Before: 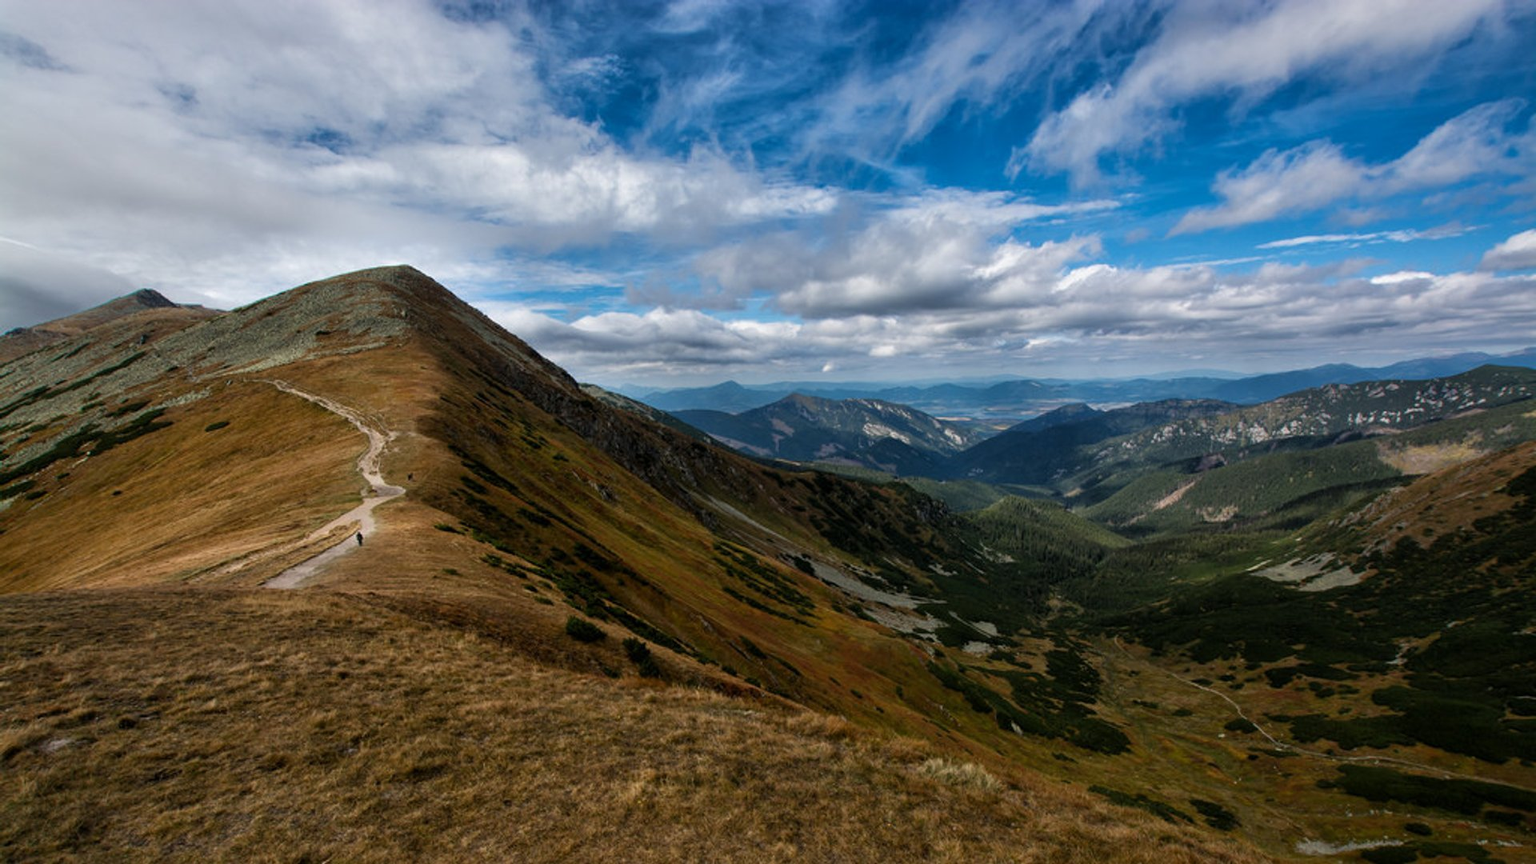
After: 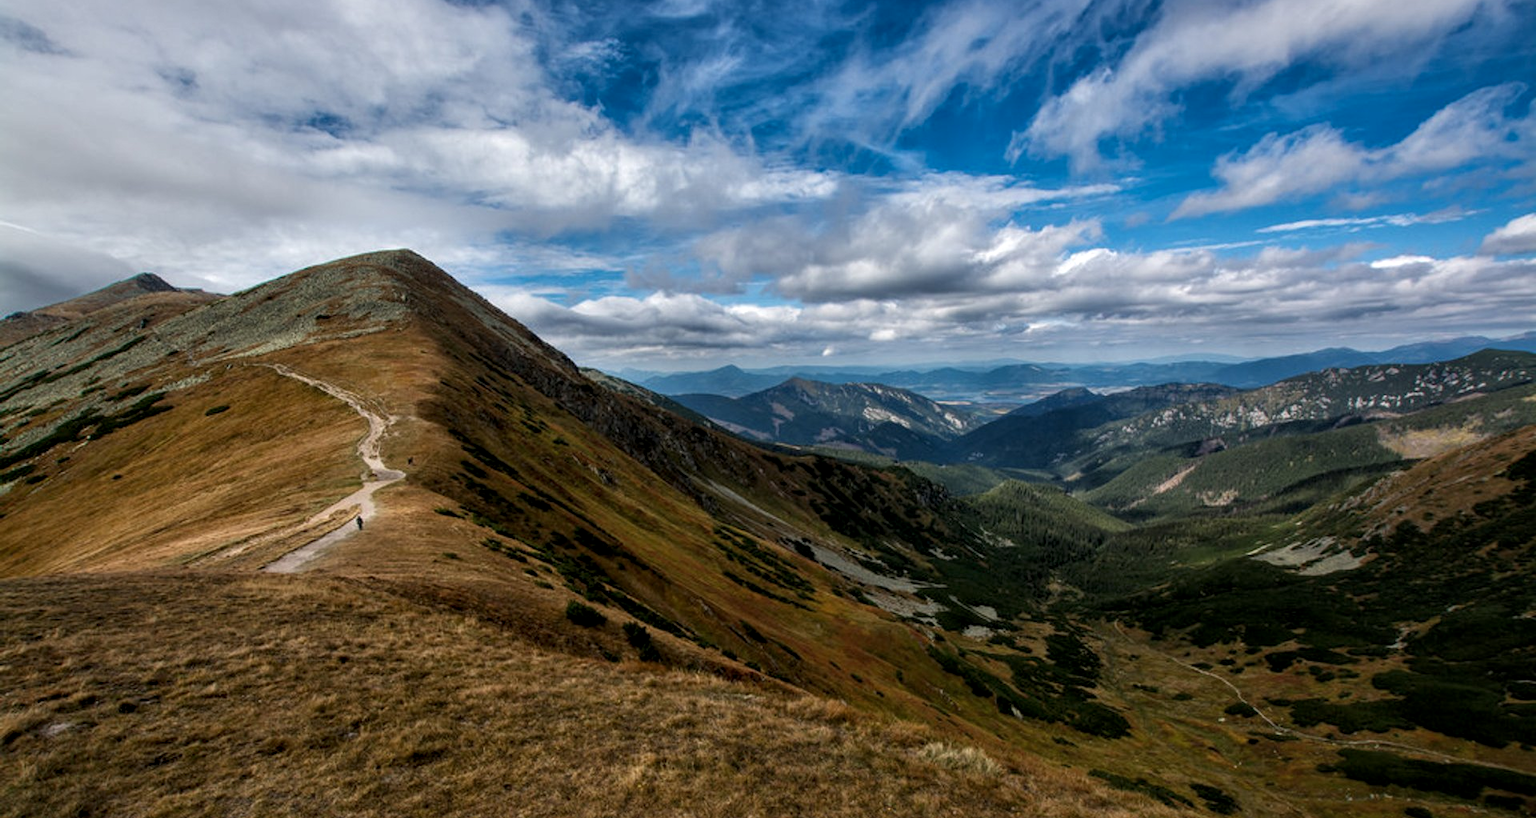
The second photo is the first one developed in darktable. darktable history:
local contrast: on, module defaults
crop and rotate: top 2.03%, bottom 3.241%
